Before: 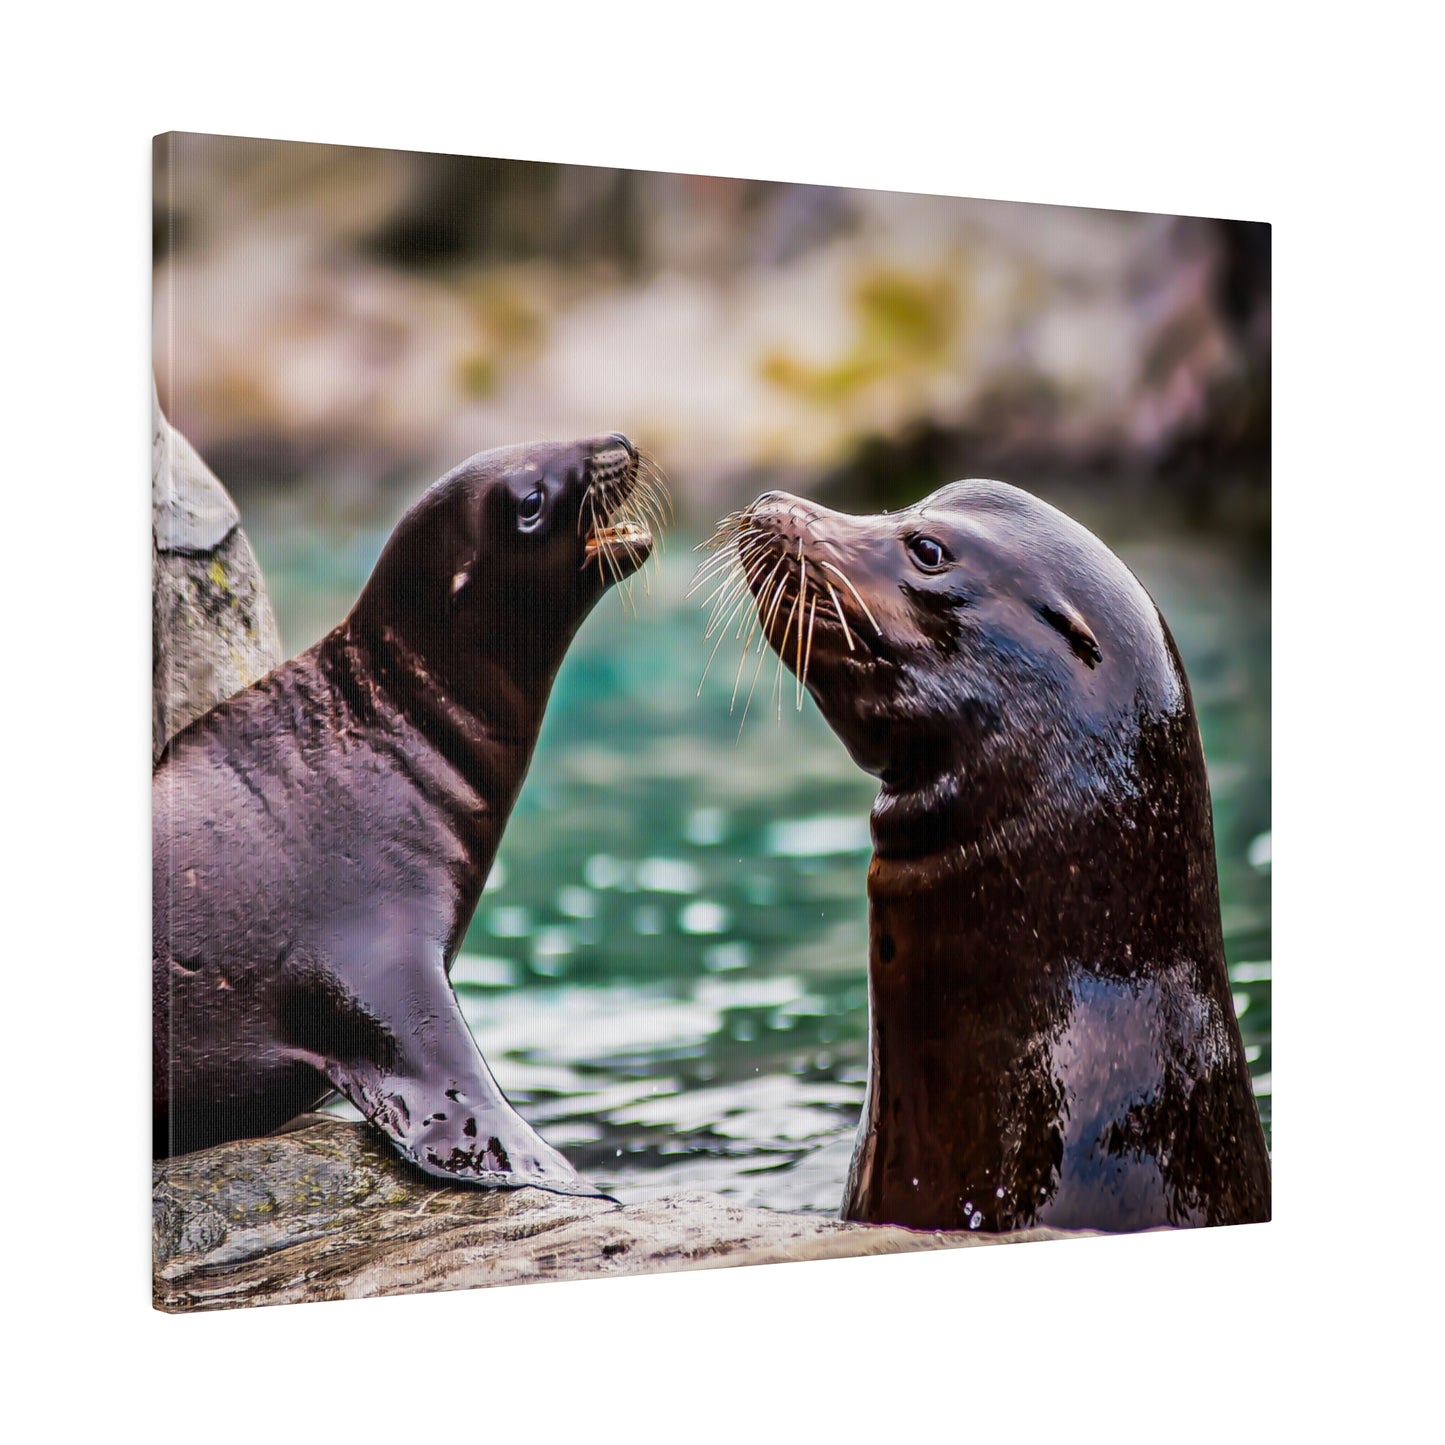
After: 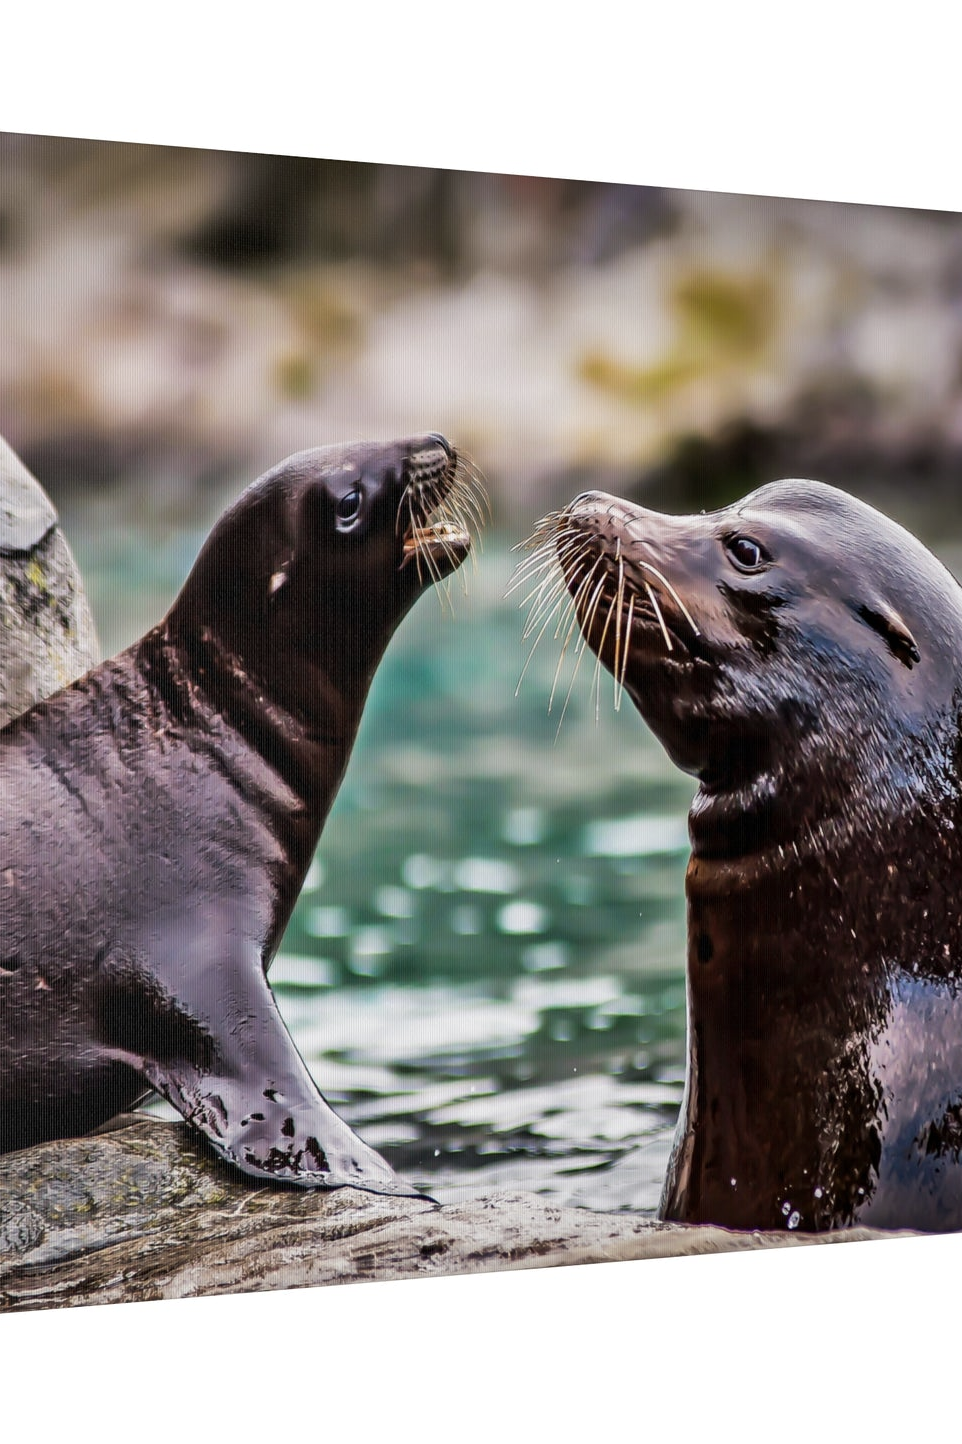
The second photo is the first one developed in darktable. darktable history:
contrast brightness saturation: contrast 0.055, brightness -0.01, saturation -0.228
crop and rotate: left 12.599%, right 20.761%
shadows and highlights: soften with gaussian
haze removal: strength 0.527, distance 0.921, compatibility mode true, adaptive false
